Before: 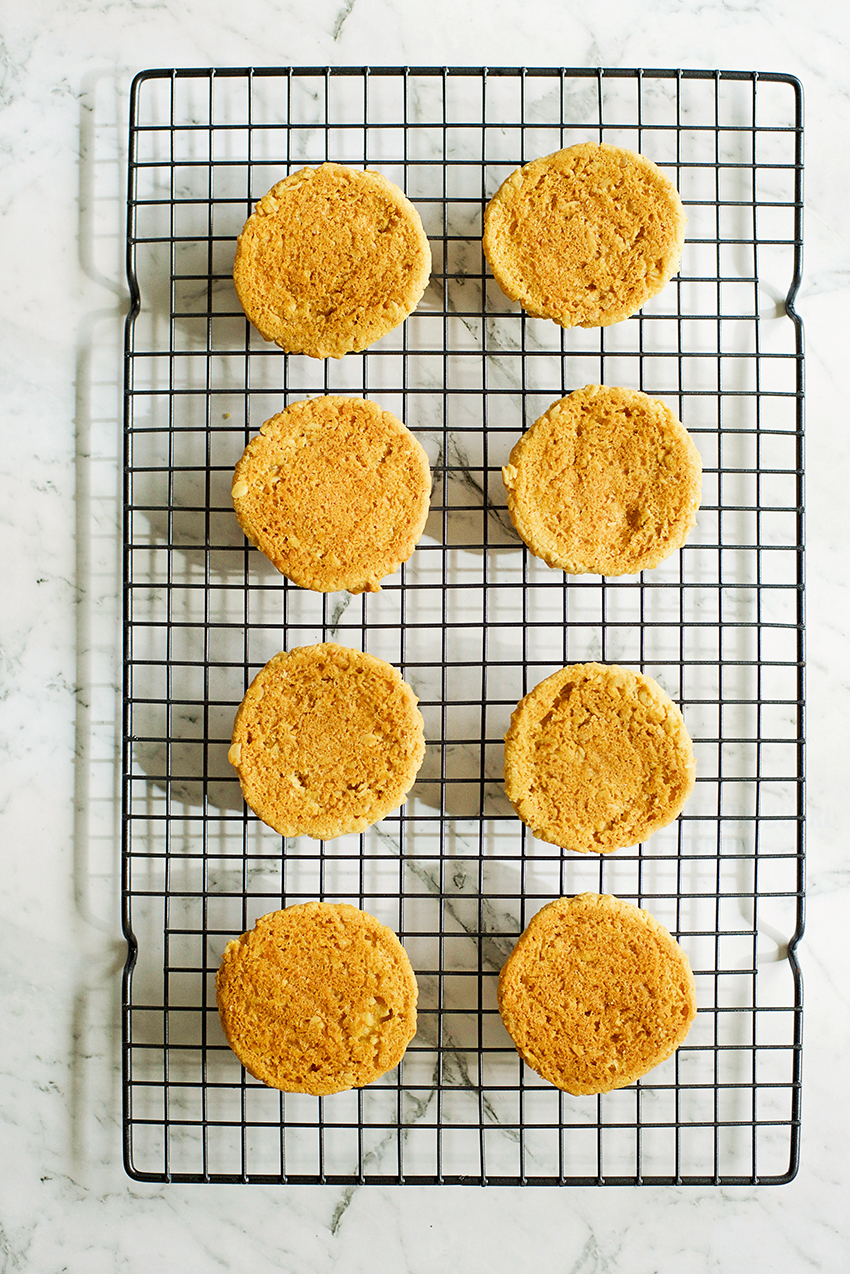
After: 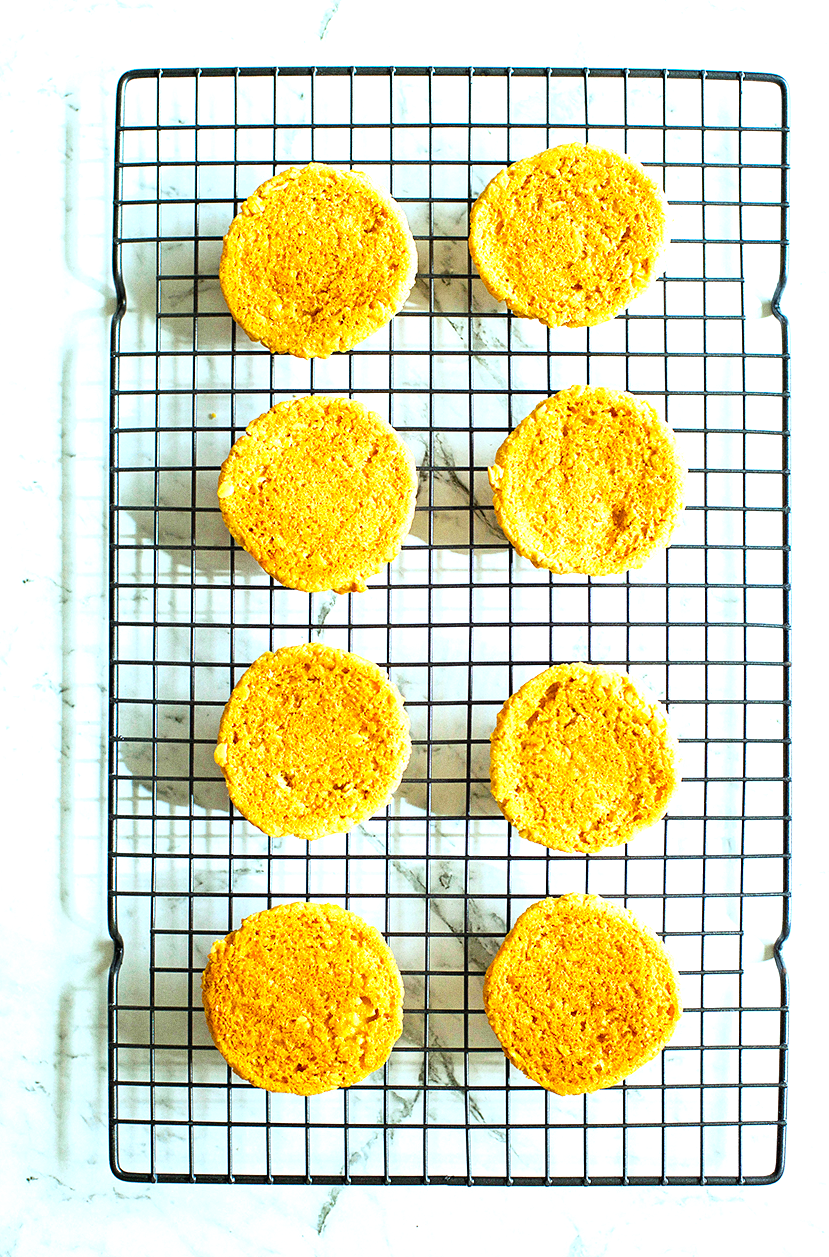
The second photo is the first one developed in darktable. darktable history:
crop and rotate: left 1.774%, right 0.633%, bottom 1.28%
color balance: output saturation 120%
exposure: black level correction -0.001, exposure 0.9 EV, compensate exposure bias true, compensate highlight preservation false
color calibration: illuminant F (fluorescent), F source F9 (Cool White Deluxe 4150 K) – high CRI, x 0.374, y 0.373, temperature 4158.34 K
grain: coarseness 0.09 ISO
rgb levels: preserve colors max RGB
